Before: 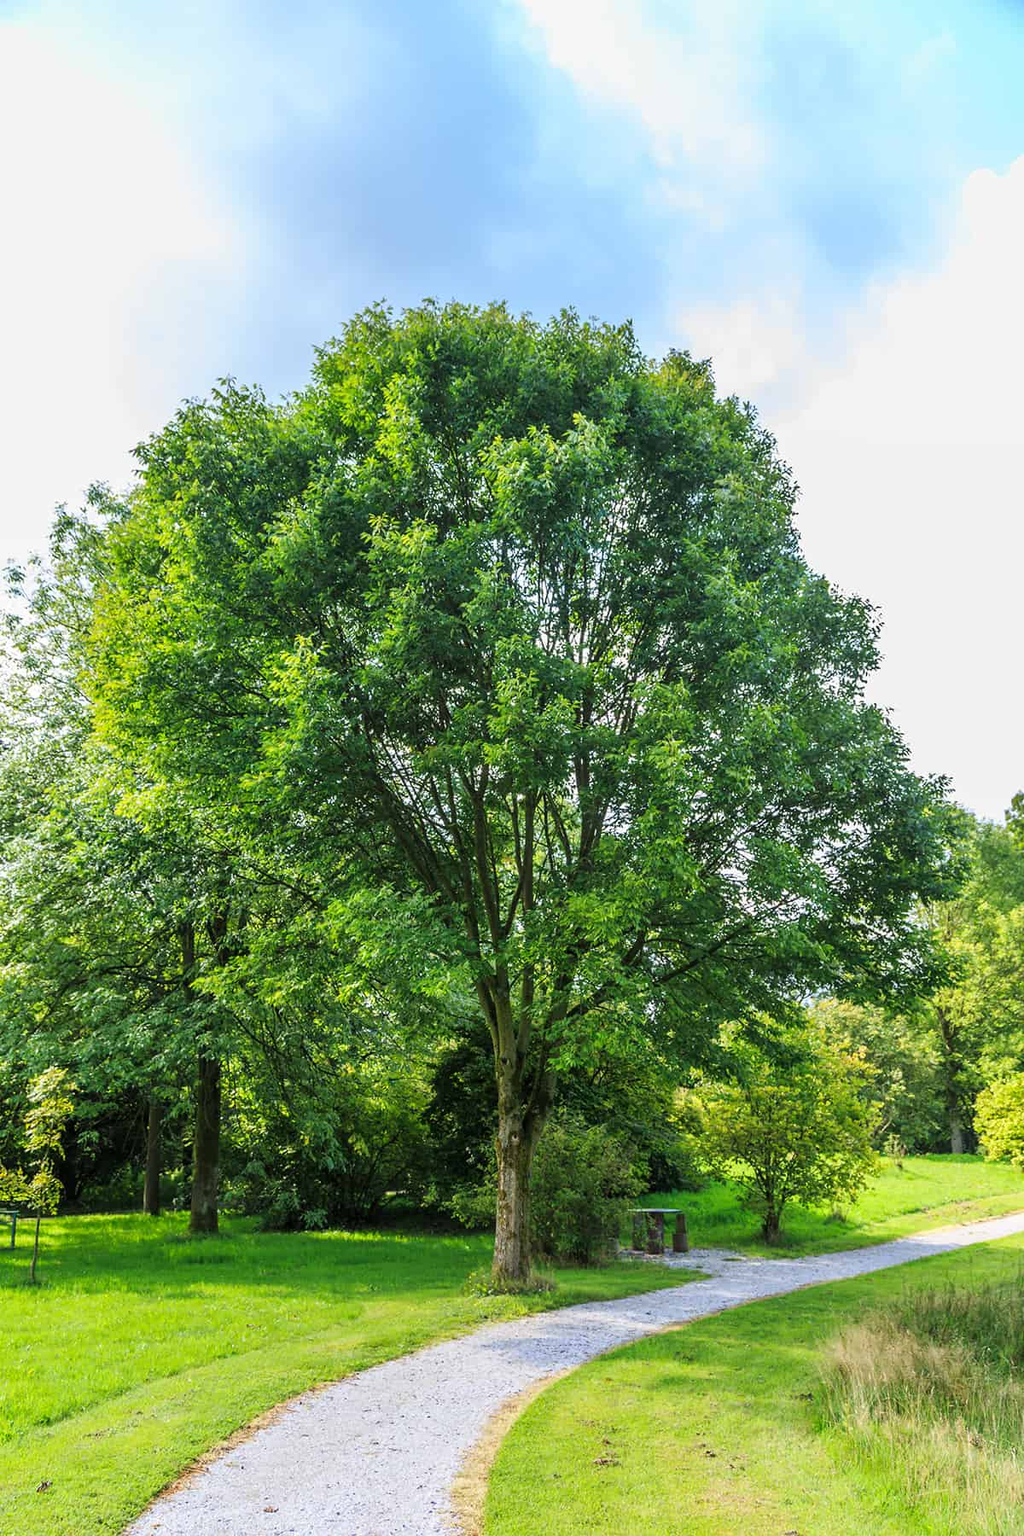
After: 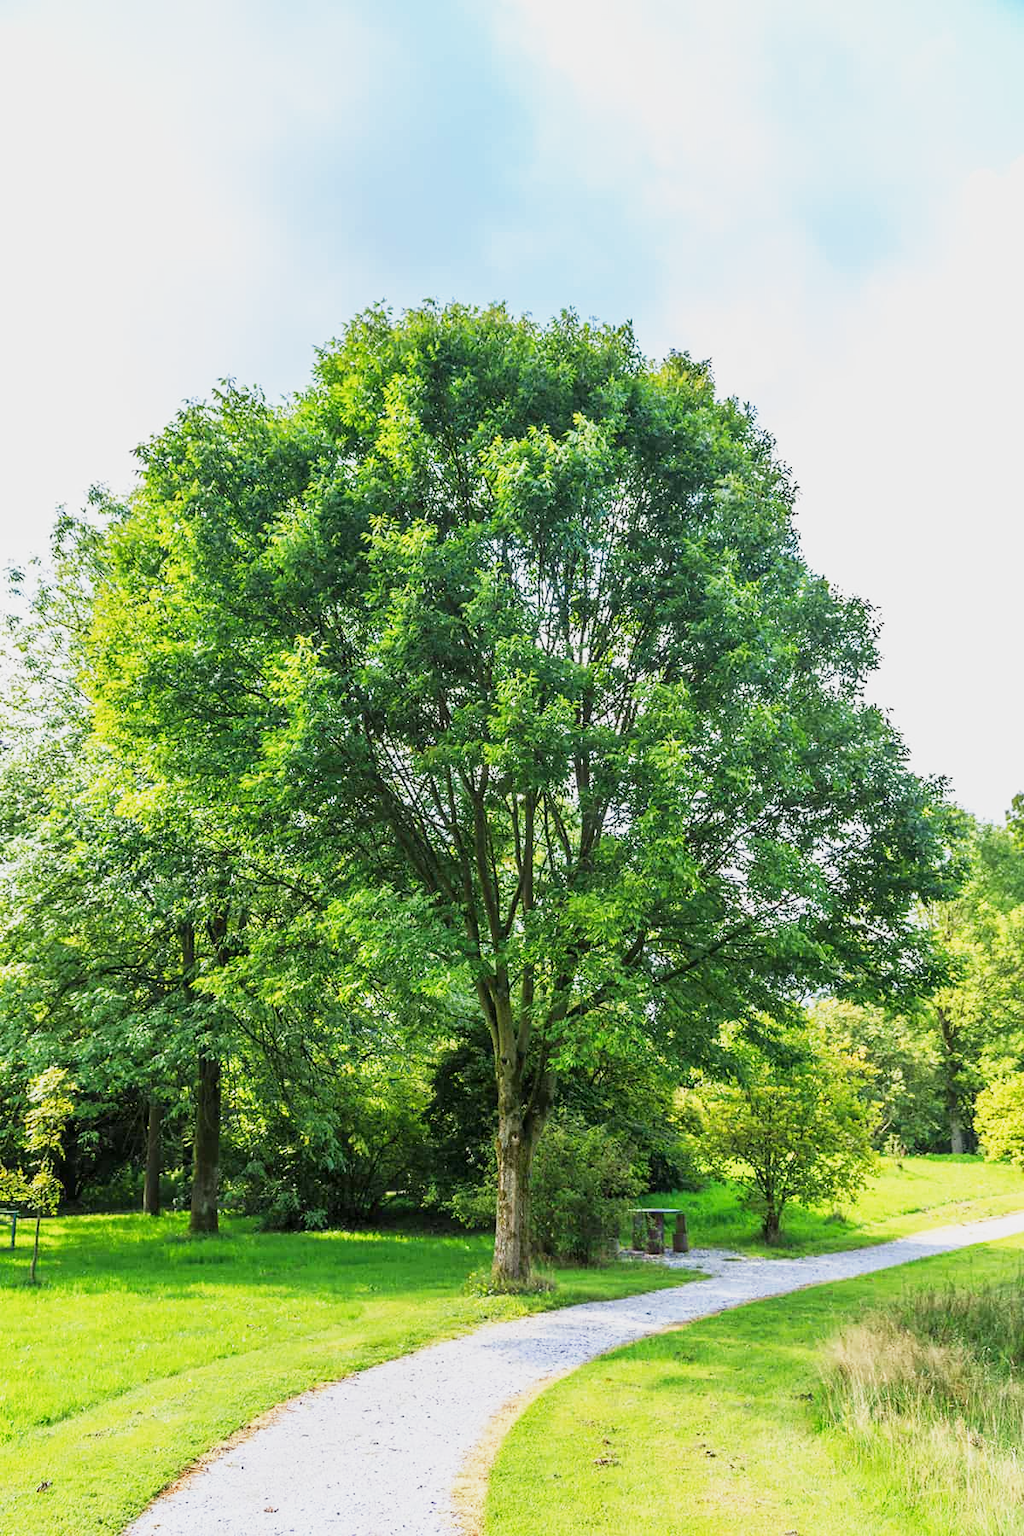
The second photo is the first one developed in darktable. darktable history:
exposure: compensate highlight preservation false
base curve: curves: ch0 [(0, 0) (0.088, 0.125) (0.176, 0.251) (0.354, 0.501) (0.613, 0.749) (1, 0.877)], preserve colors none
